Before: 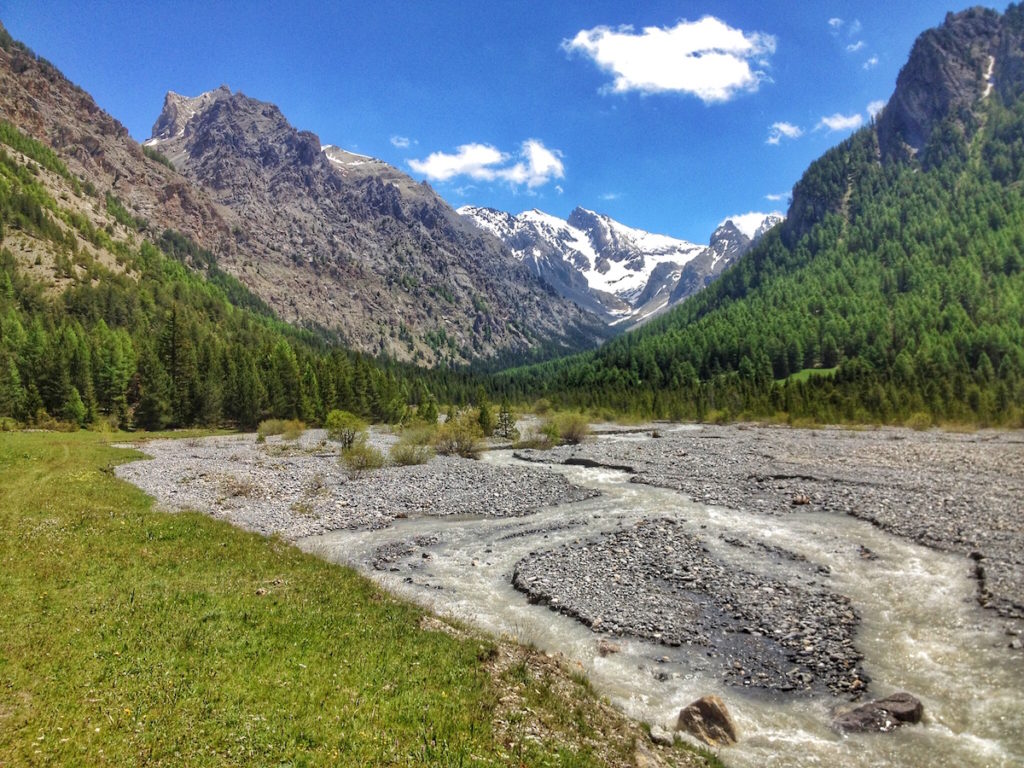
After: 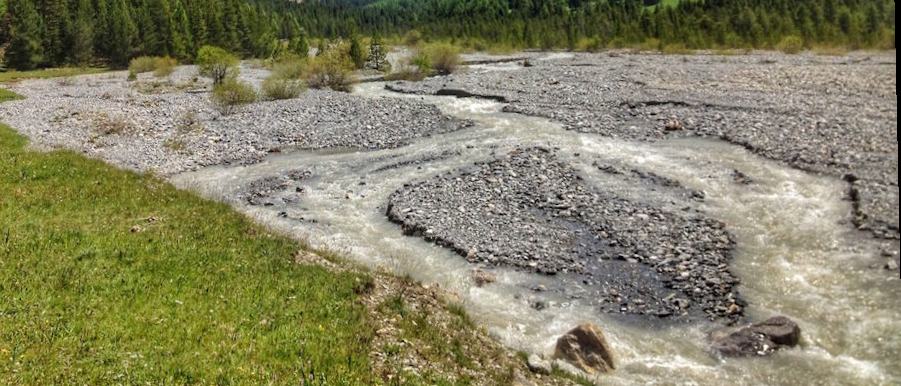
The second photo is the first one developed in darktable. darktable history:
rotate and perspective: rotation -1.24°, automatic cropping off
crop and rotate: left 13.306%, top 48.129%, bottom 2.928%
